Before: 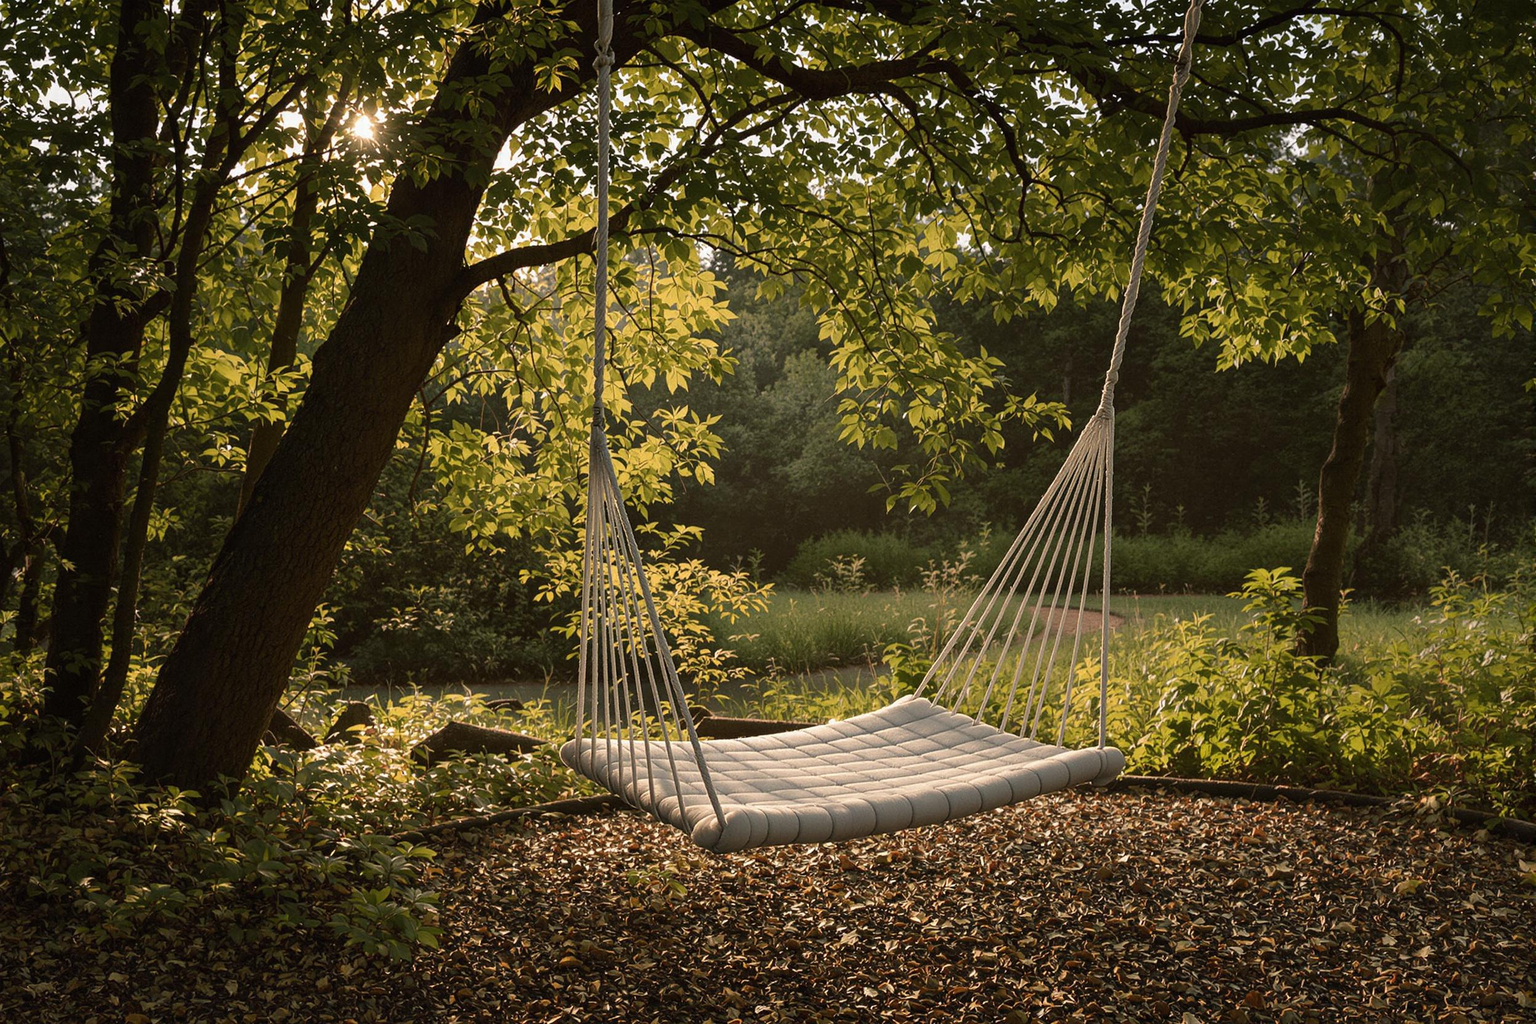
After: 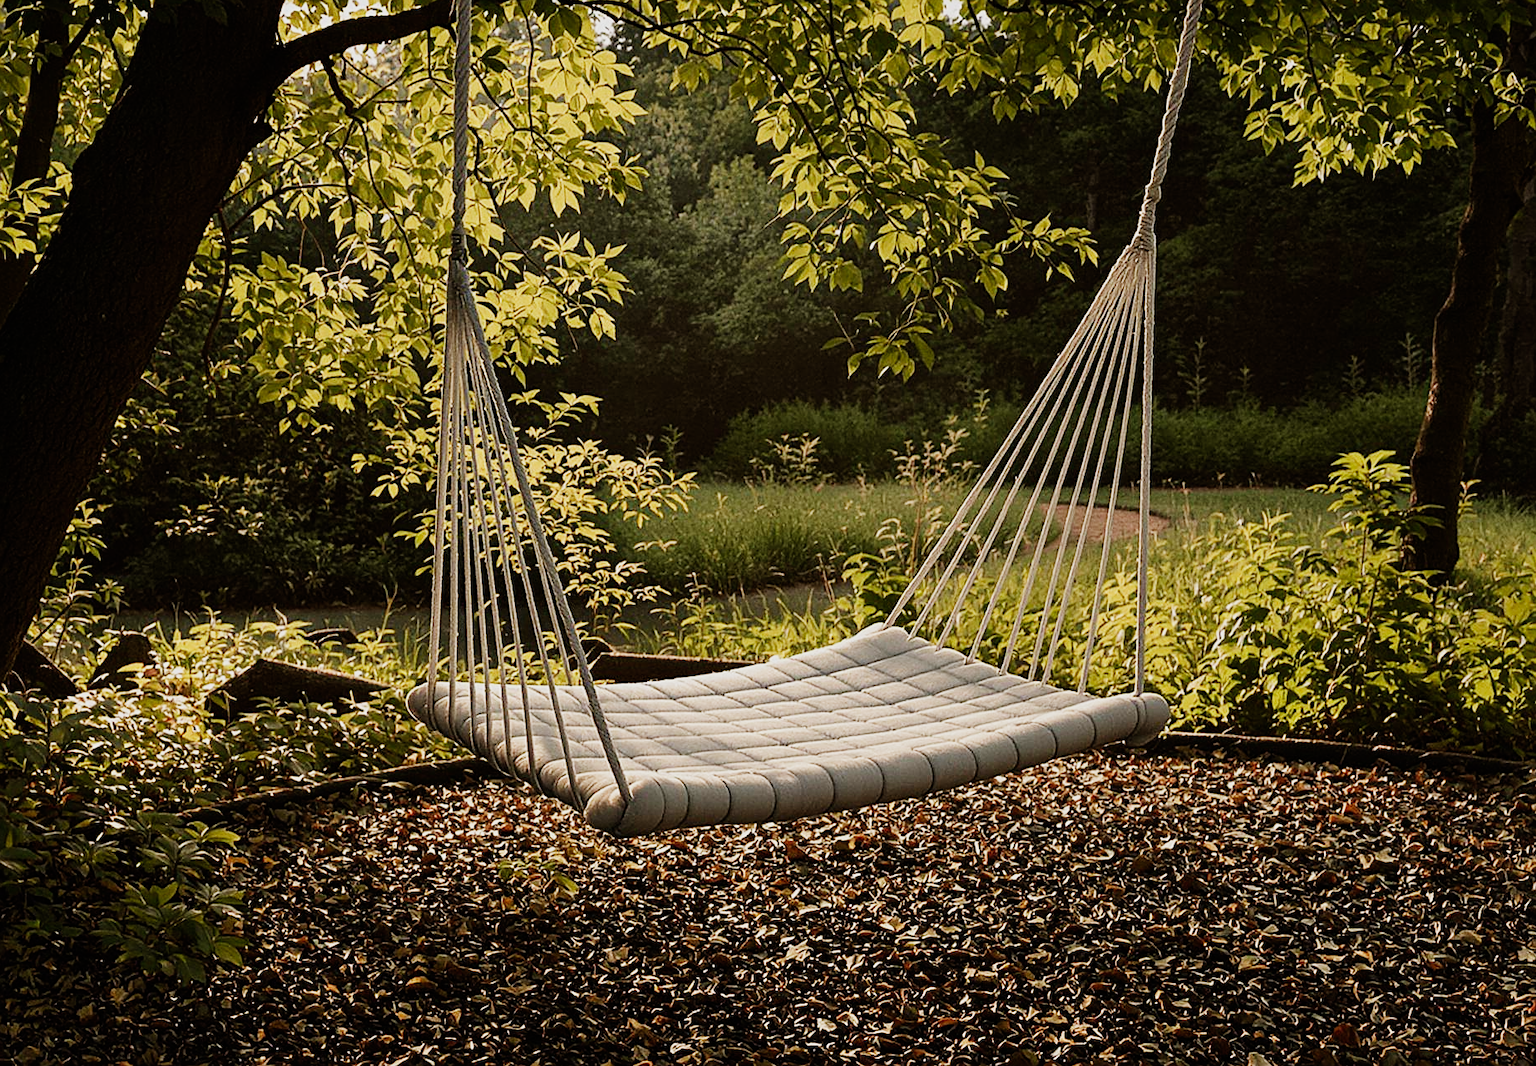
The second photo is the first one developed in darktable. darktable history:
exposure: exposure 0.2 EV, compensate highlight preservation false
sharpen: on, module defaults
sigmoid: contrast 1.69, skew -0.23, preserve hue 0%, red attenuation 0.1, red rotation 0.035, green attenuation 0.1, green rotation -0.017, blue attenuation 0.15, blue rotation -0.052, base primaries Rec2020
crop: left 16.871%, top 22.857%, right 9.116%
